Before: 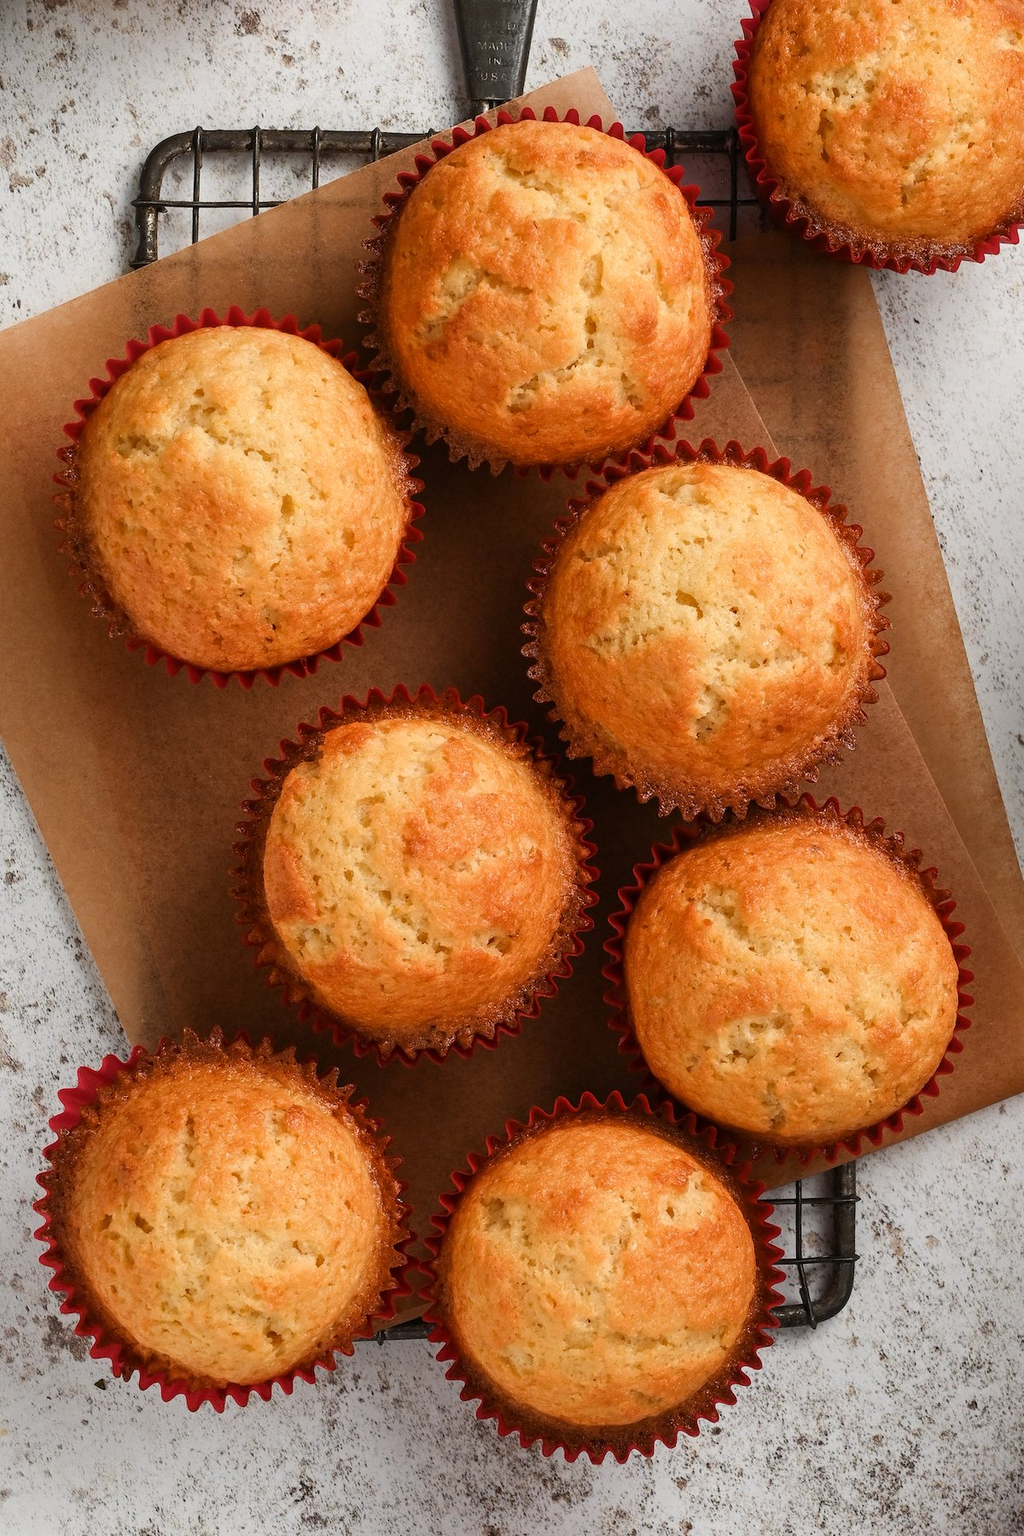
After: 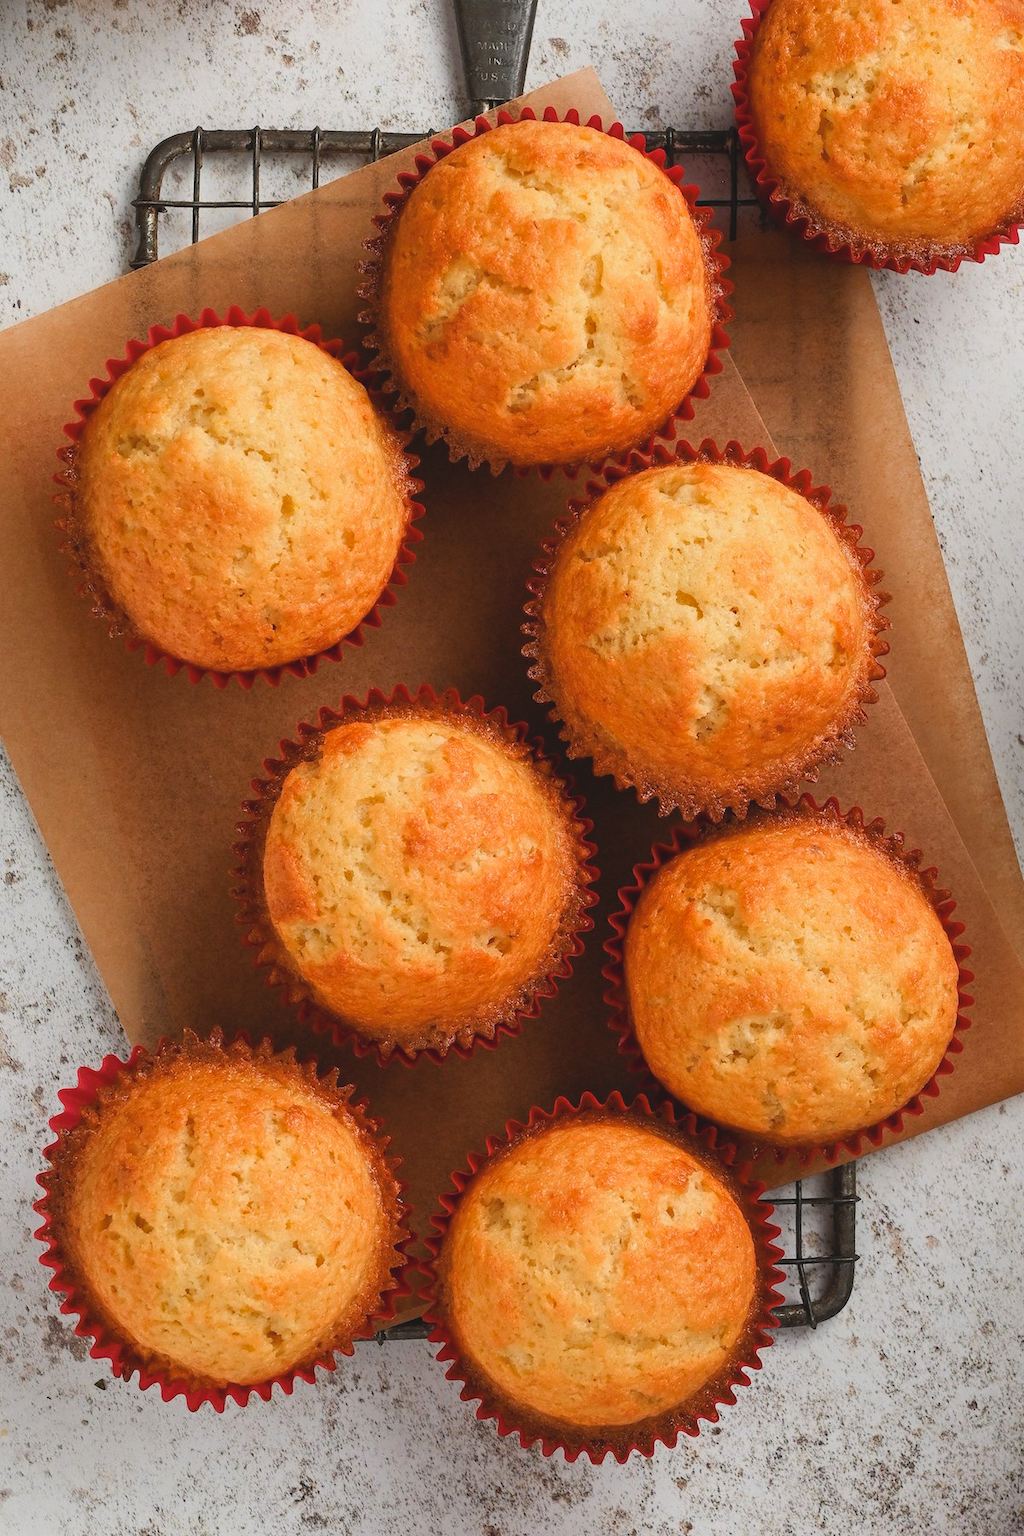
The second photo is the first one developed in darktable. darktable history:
contrast brightness saturation: contrast -0.1, brightness 0.05, saturation 0.08
color balance rgb: global vibrance -1%, saturation formula JzAzBz (2021)
